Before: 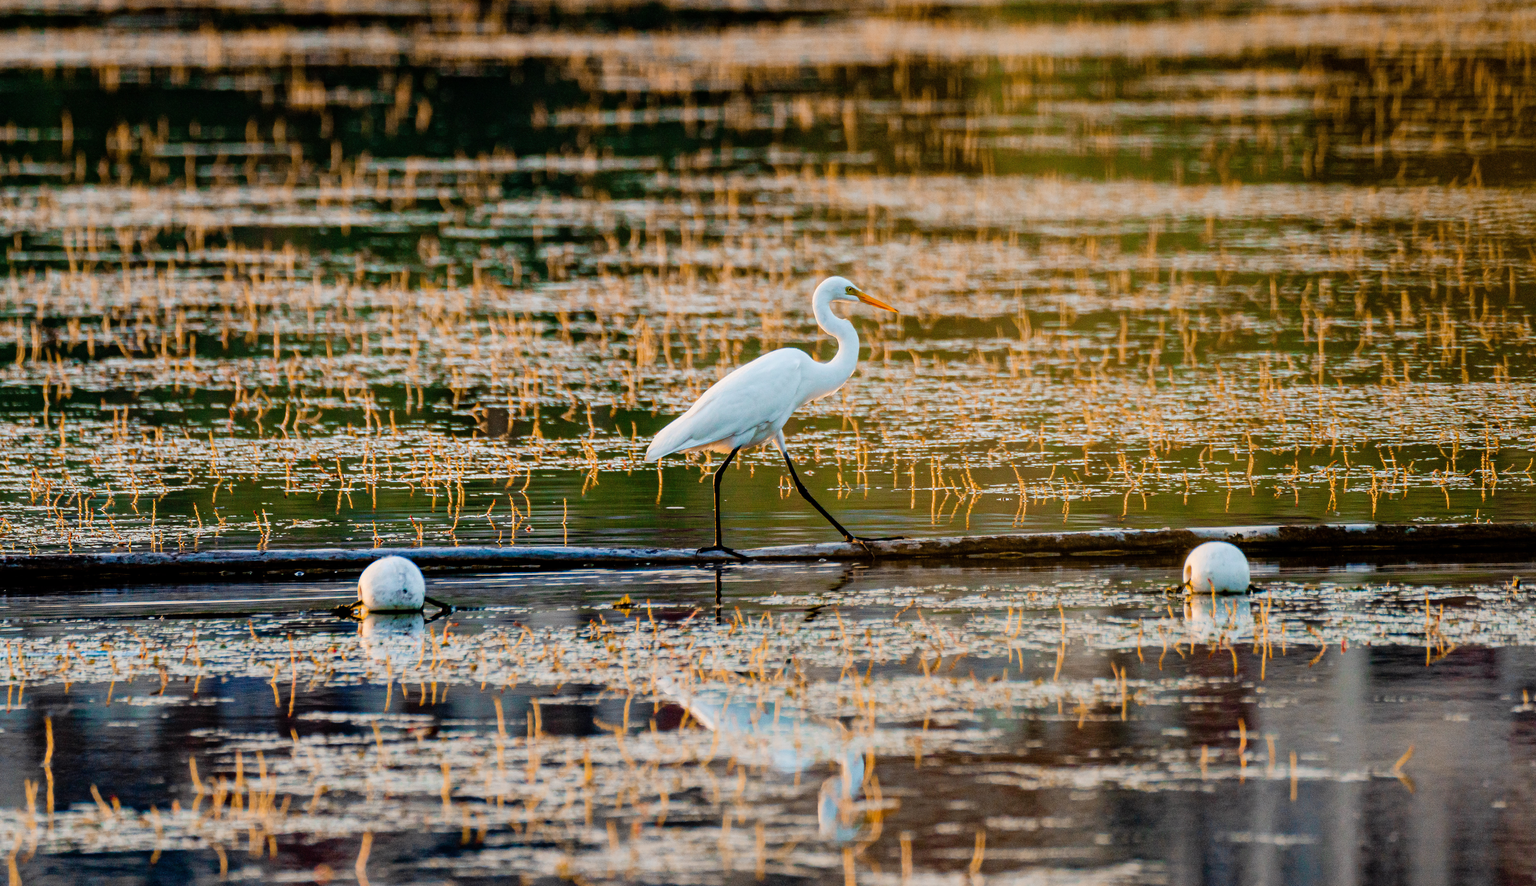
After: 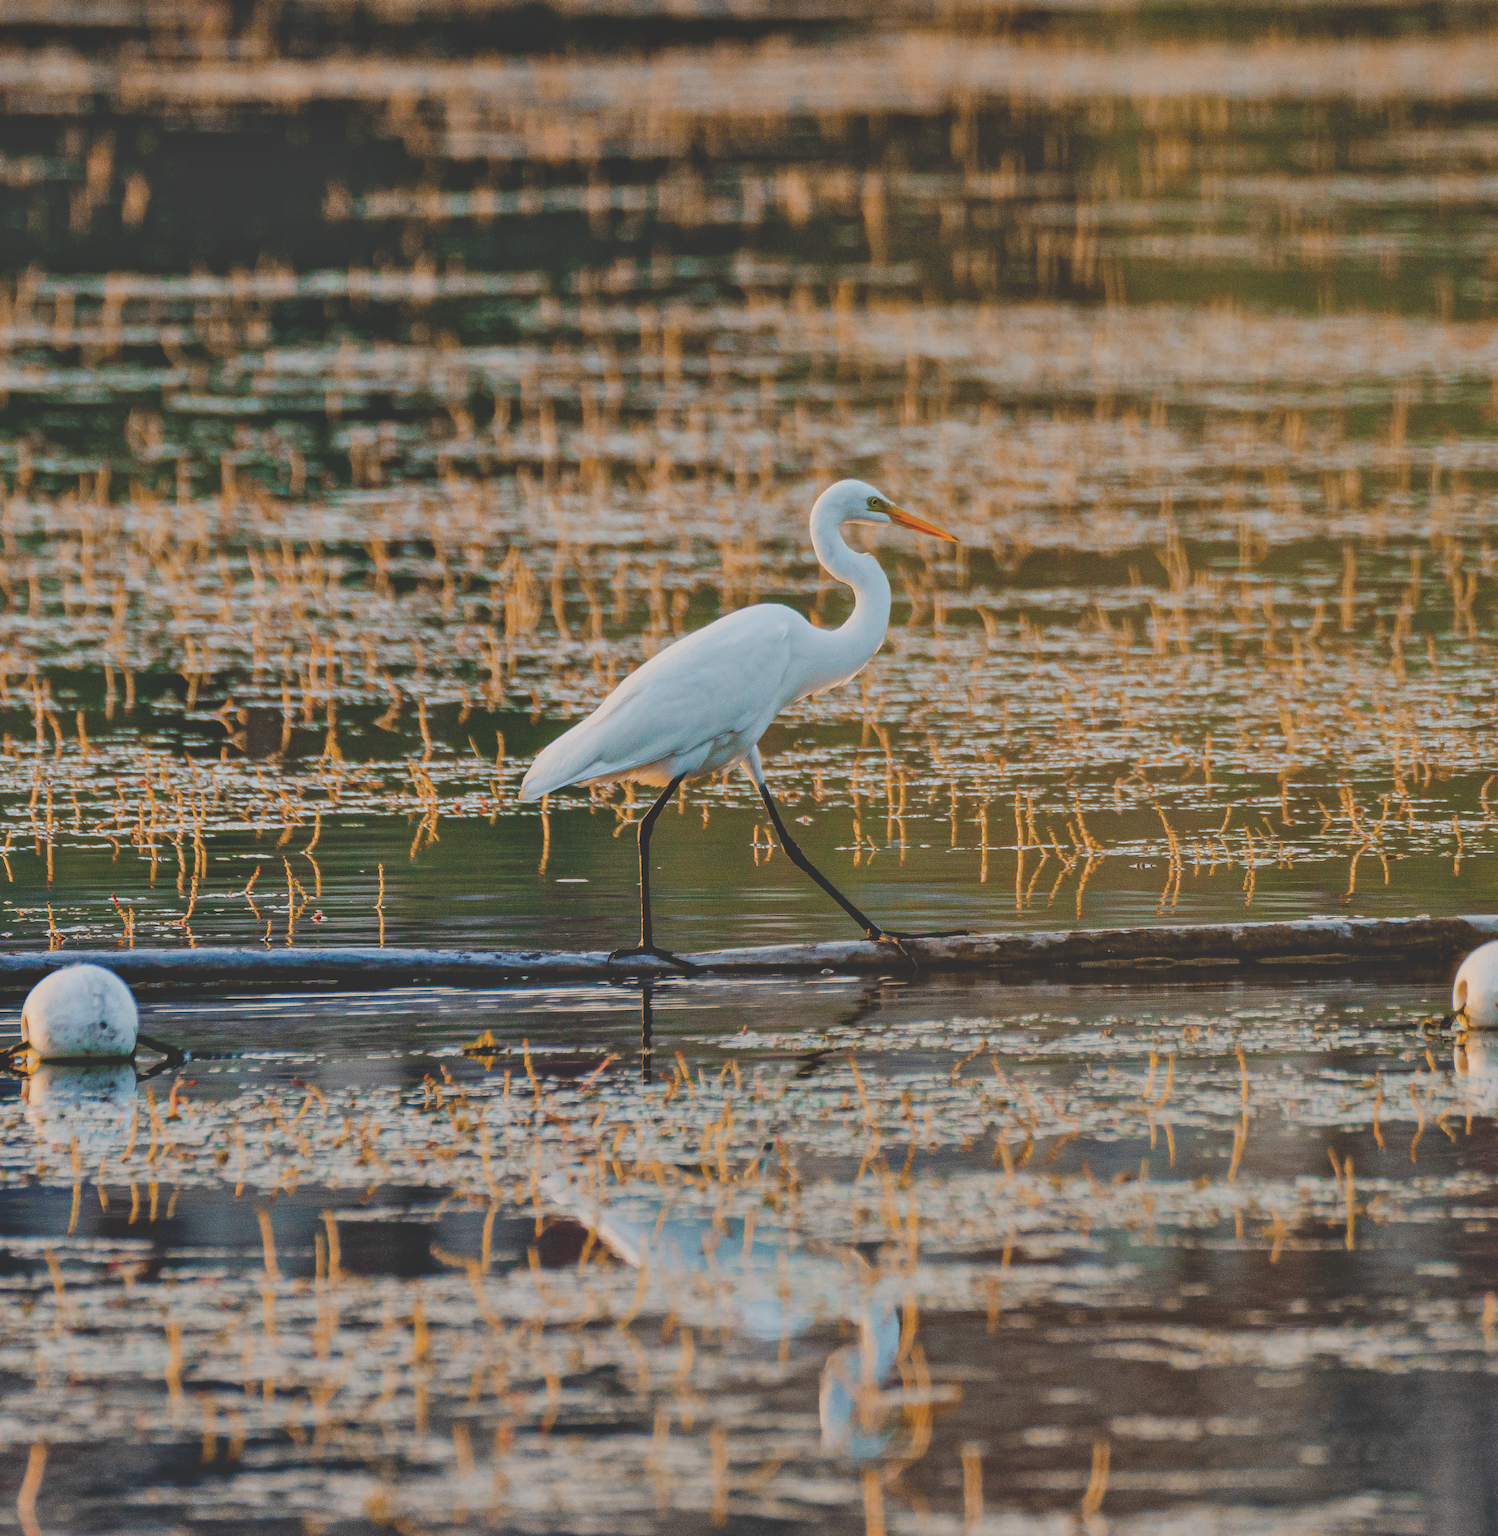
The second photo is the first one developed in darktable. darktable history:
shadows and highlights: soften with gaussian
crop and rotate: left 22.516%, right 21.234%
exposure: black level correction -0.036, exposure -0.497 EV, compensate highlight preservation false
